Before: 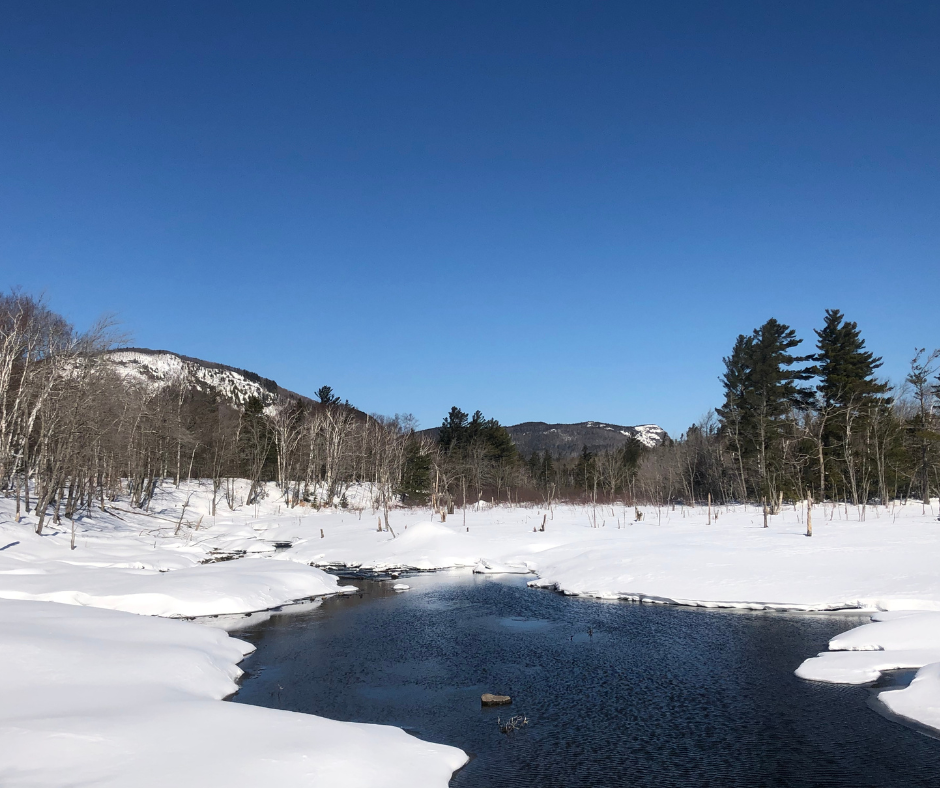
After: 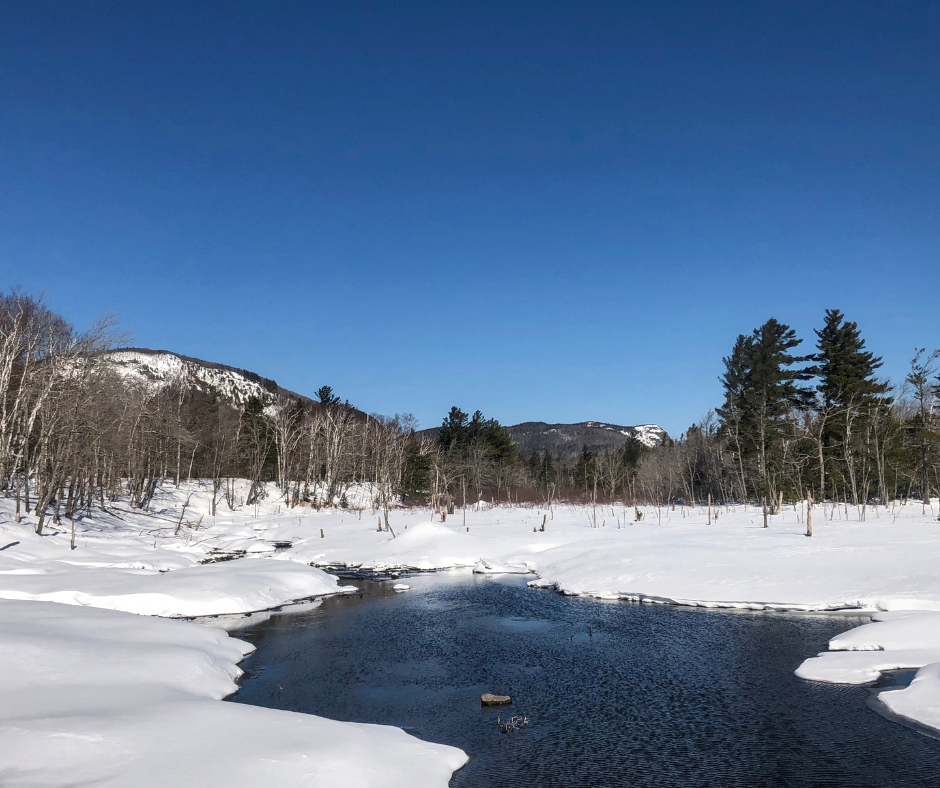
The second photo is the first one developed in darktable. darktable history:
local contrast: on, module defaults
shadows and highlights: shadows 33.04, highlights -47.03, compress 49.97%, soften with gaussian
color zones: curves: ch0 [(0, 0.444) (0.143, 0.442) (0.286, 0.441) (0.429, 0.441) (0.571, 0.441) (0.714, 0.441) (0.857, 0.442) (1, 0.444)]
